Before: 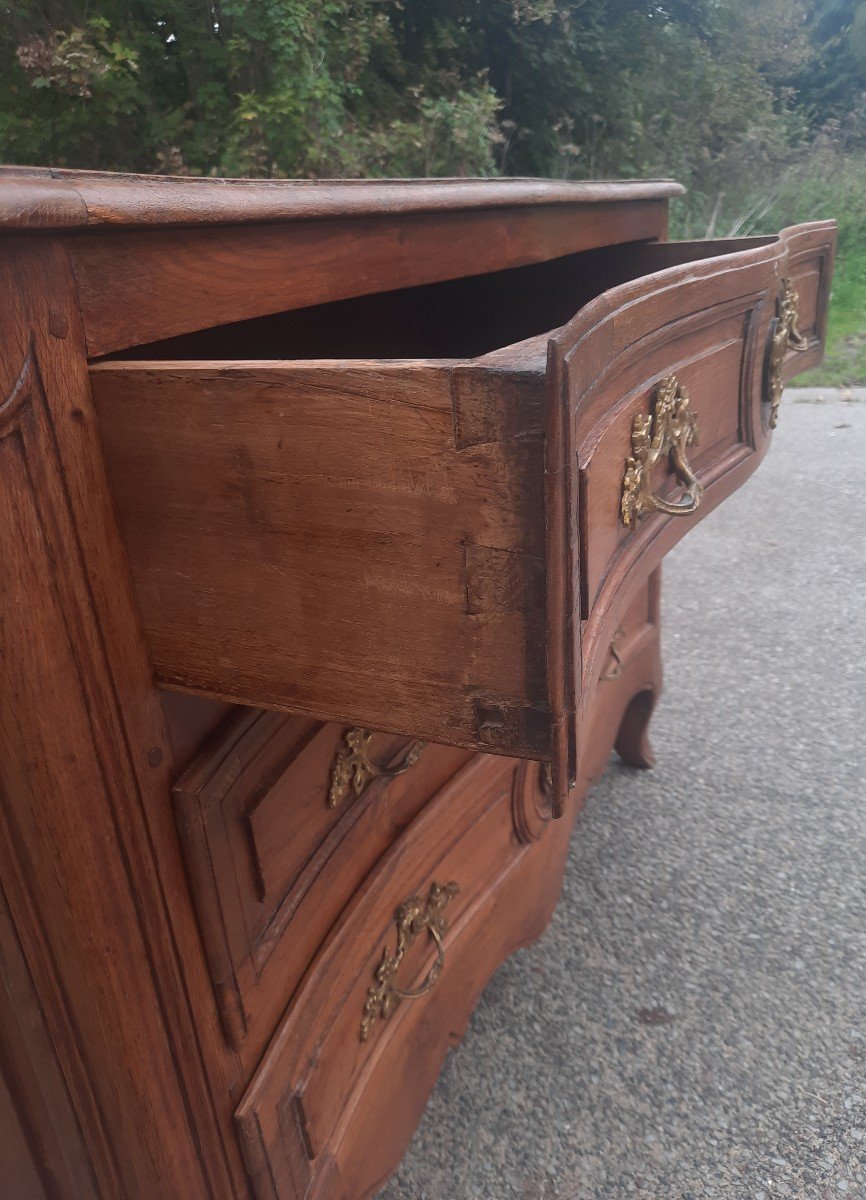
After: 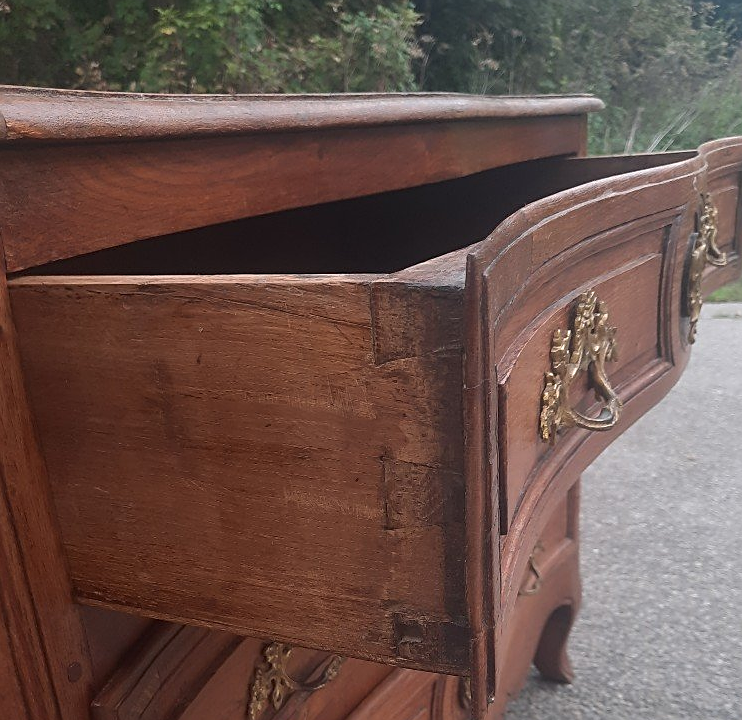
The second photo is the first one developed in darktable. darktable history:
sharpen: on, module defaults
crop and rotate: left 9.362%, top 7.143%, right 4.85%, bottom 32.776%
